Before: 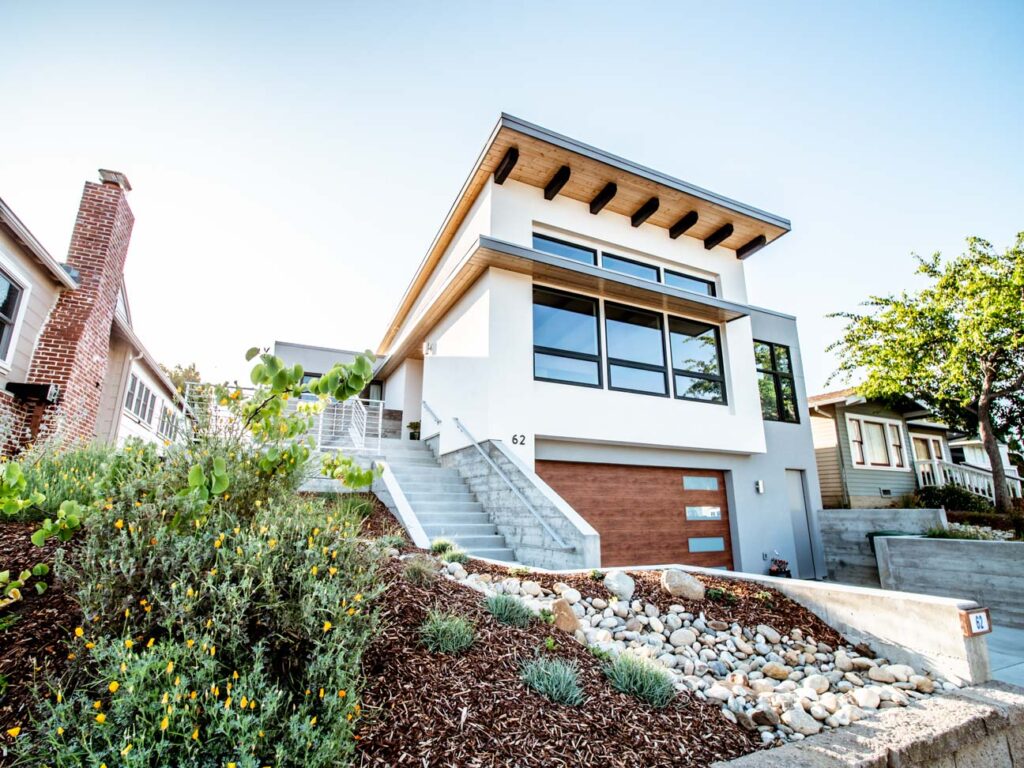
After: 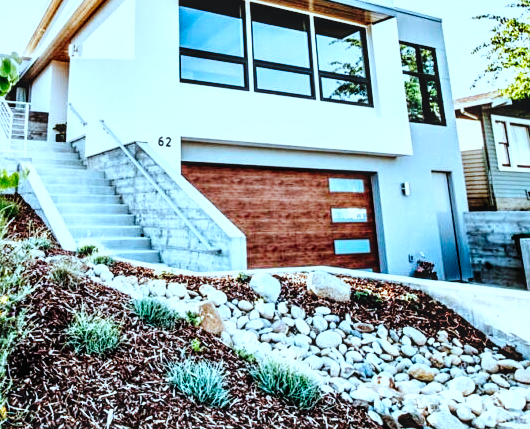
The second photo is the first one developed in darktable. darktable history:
sharpen: amount 0.2
crop: left 34.606%, top 38.898%, right 13.585%, bottom 5.114%
contrast equalizer: octaves 7, y [[0.6 ×6], [0.55 ×6], [0 ×6], [0 ×6], [0 ×6]]
local contrast: on, module defaults
base curve: curves: ch0 [(0, 0) (0.036, 0.025) (0.121, 0.166) (0.206, 0.329) (0.605, 0.79) (1, 1)], preserve colors none
color correction: highlights a* -10.43, highlights b* -19.15
haze removal: strength -0.046, compatibility mode true
